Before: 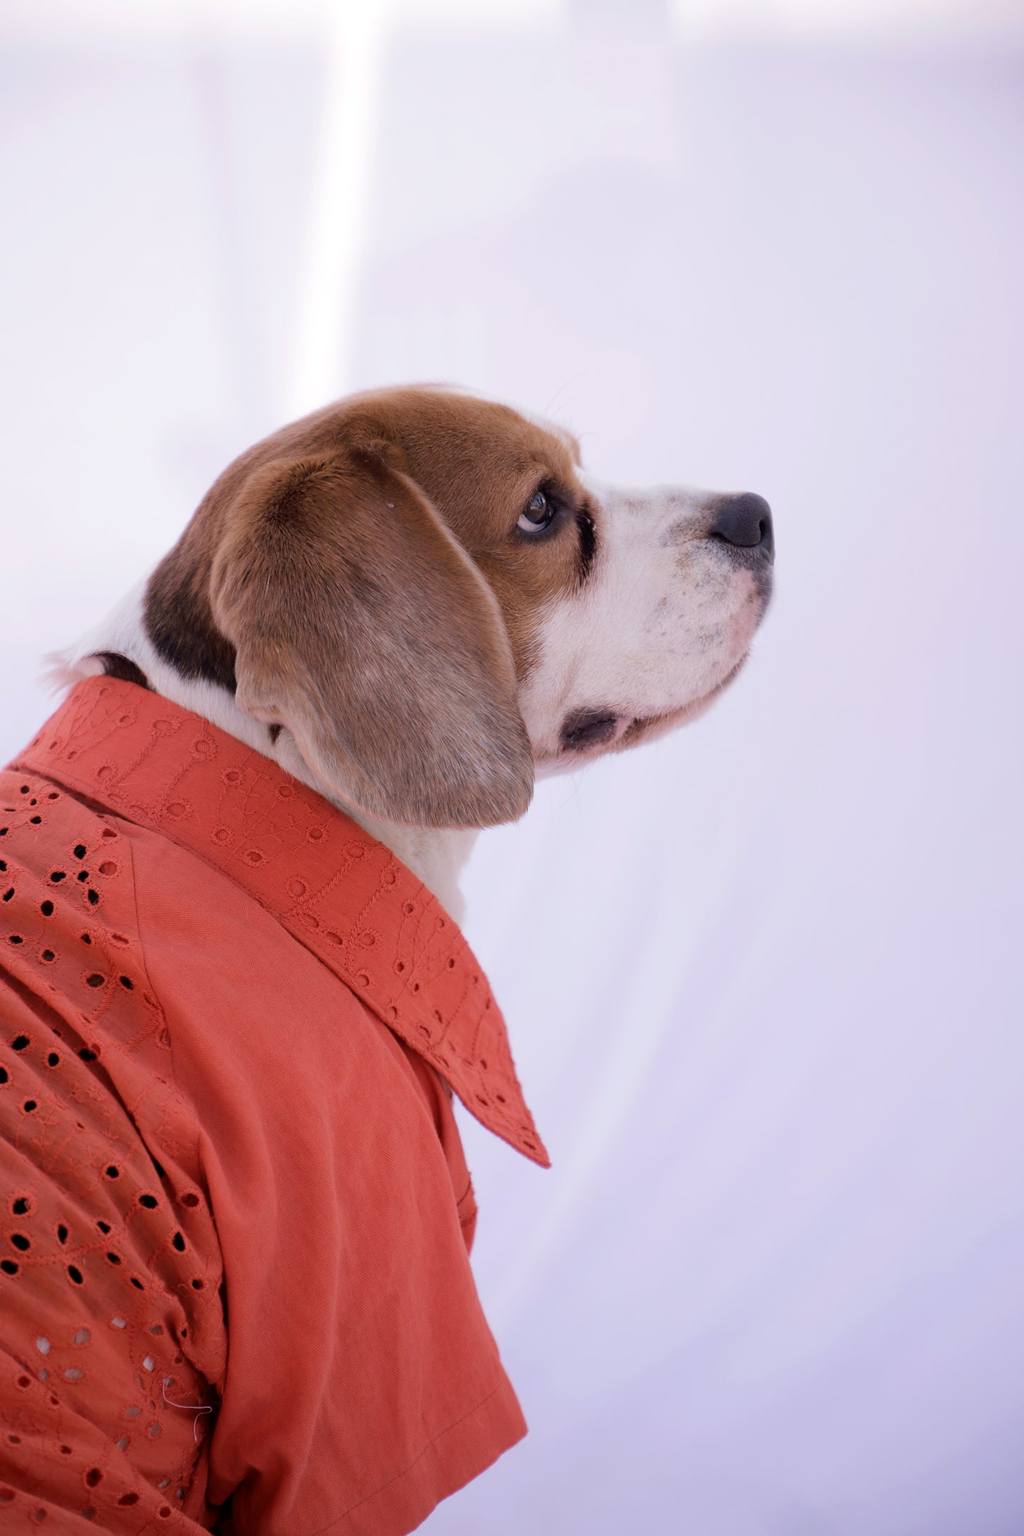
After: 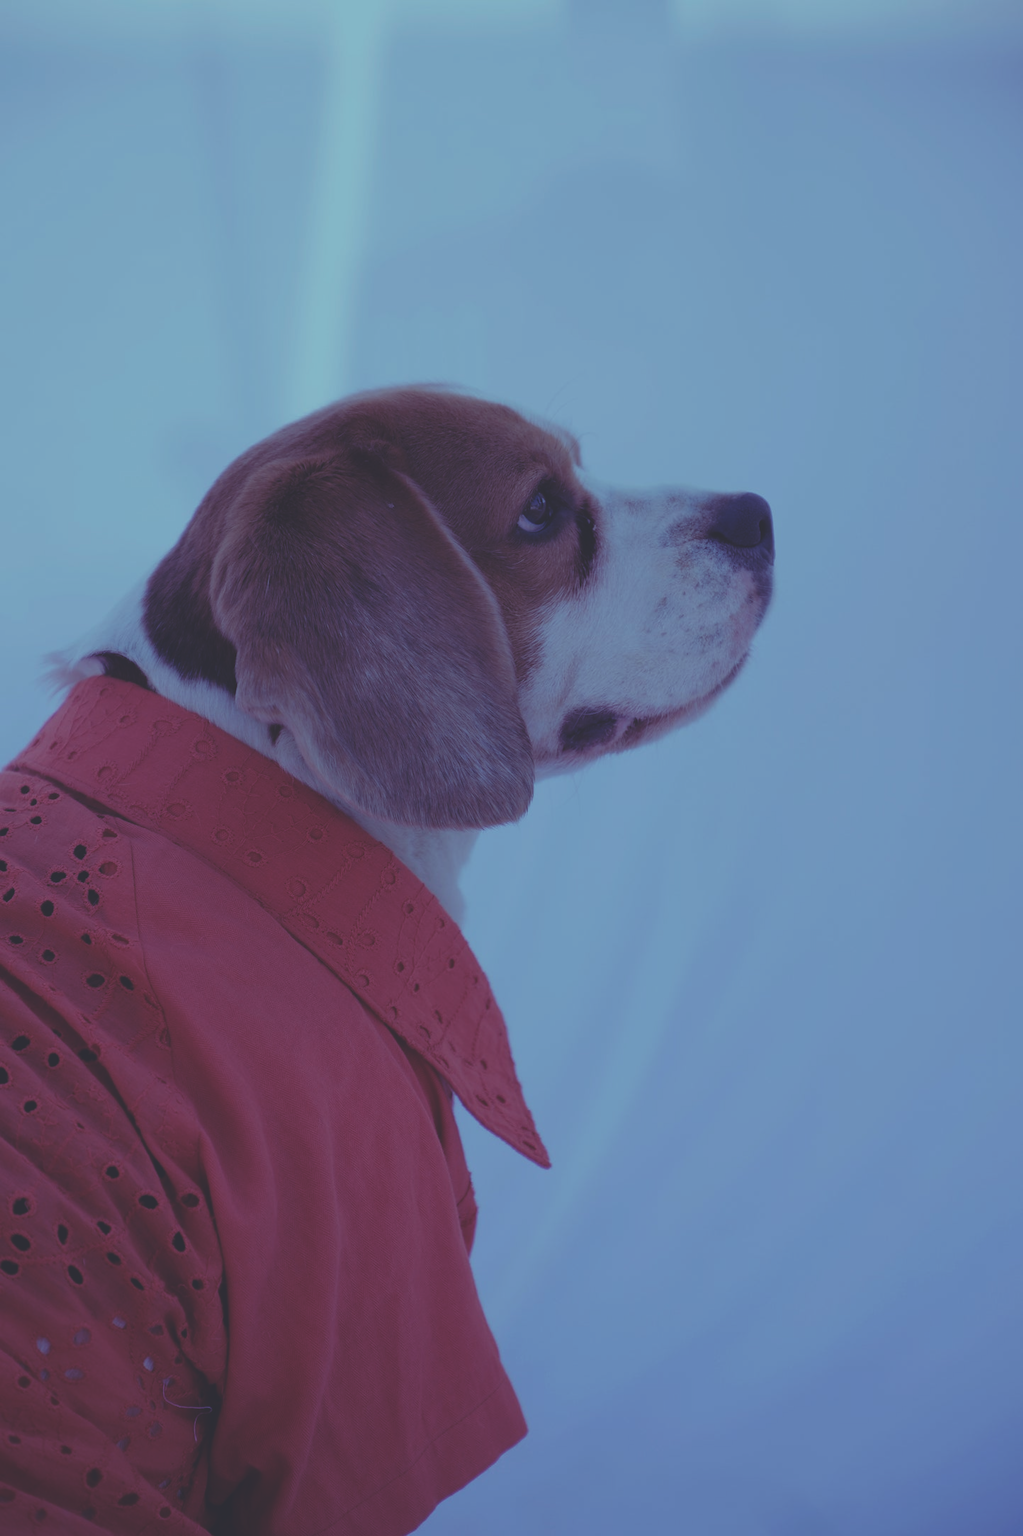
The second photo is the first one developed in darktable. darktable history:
rgb curve: curves: ch0 [(0, 0.186) (0.314, 0.284) (0.576, 0.466) (0.805, 0.691) (0.936, 0.886)]; ch1 [(0, 0.186) (0.314, 0.284) (0.581, 0.534) (0.771, 0.746) (0.936, 0.958)]; ch2 [(0, 0.216) (0.275, 0.39) (1, 1)], mode RGB, independent channels, compensate middle gray true, preserve colors none
exposure: exposure -1 EV, compensate highlight preservation false
